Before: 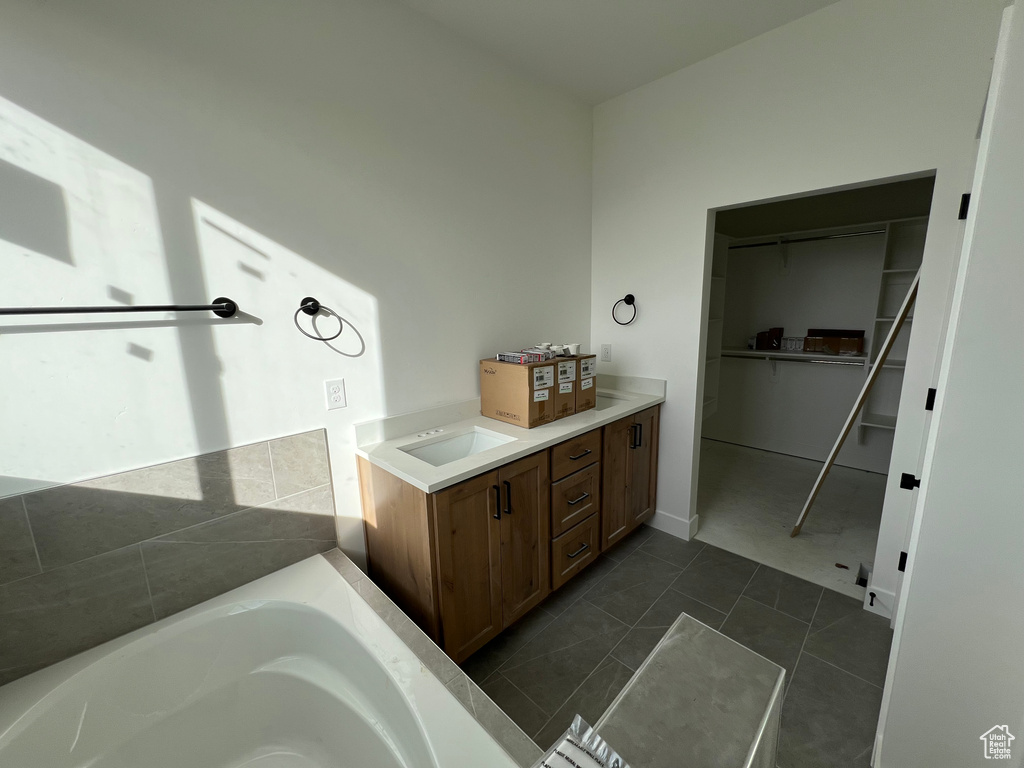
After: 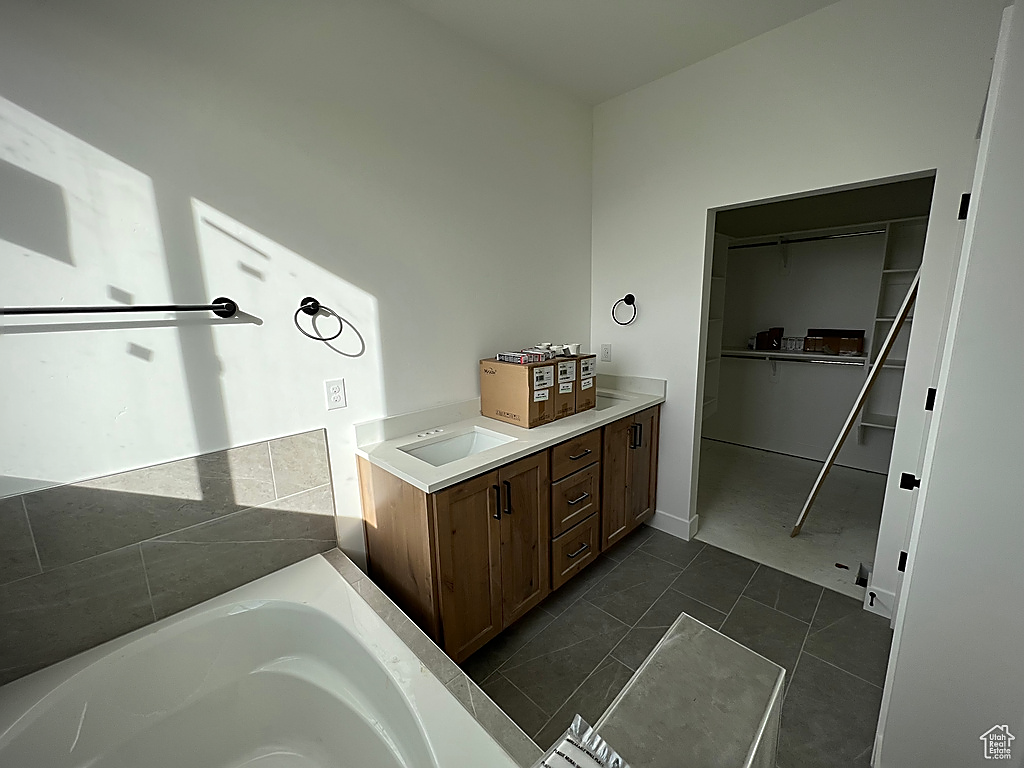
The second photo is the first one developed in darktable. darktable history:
vignetting: on, module defaults
sharpen: radius 1.427, amount 1.249, threshold 0.774
